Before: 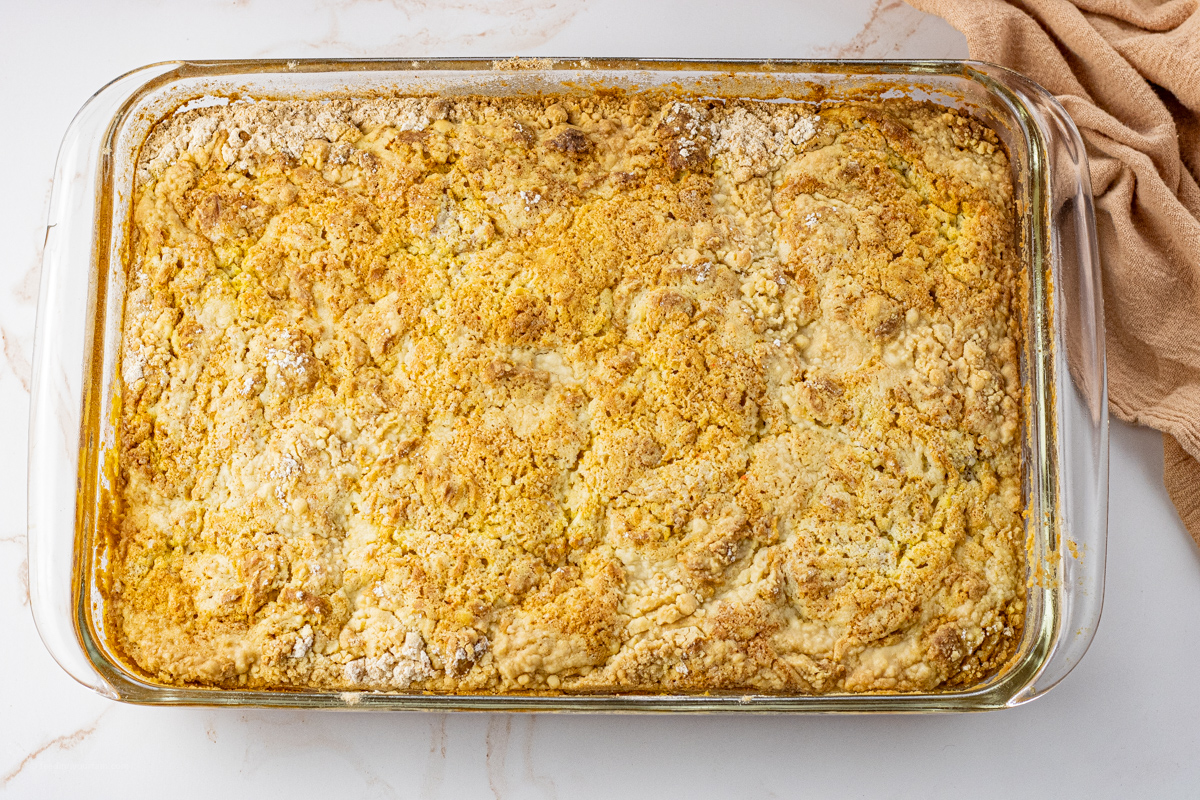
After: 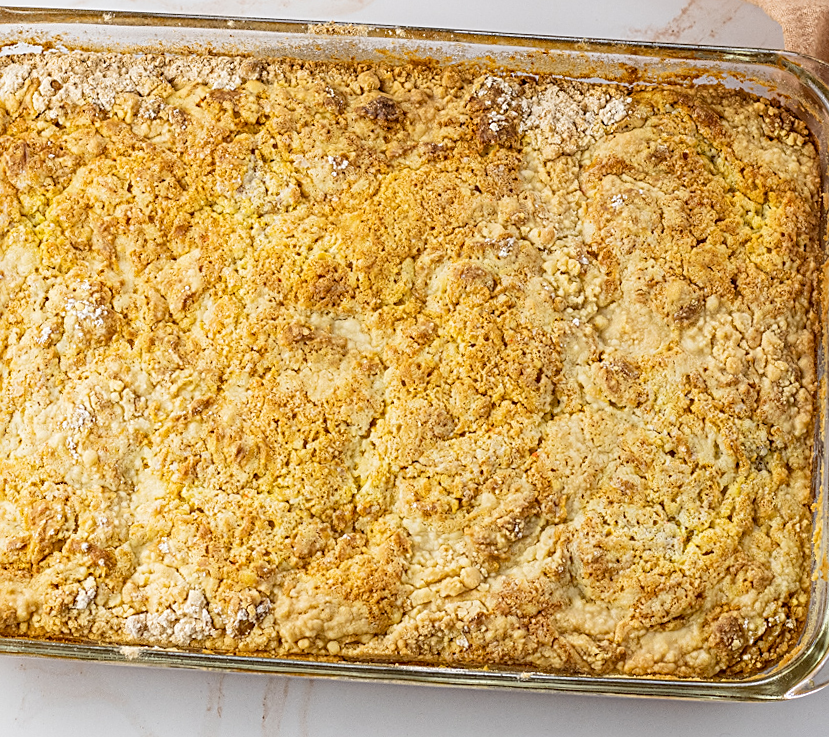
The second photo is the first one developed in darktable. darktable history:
crop and rotate: angle -3.27°, left 14.277%, top 0.028%, right 10.766%, bottom 0.028%
sharpen: on, module defaults
